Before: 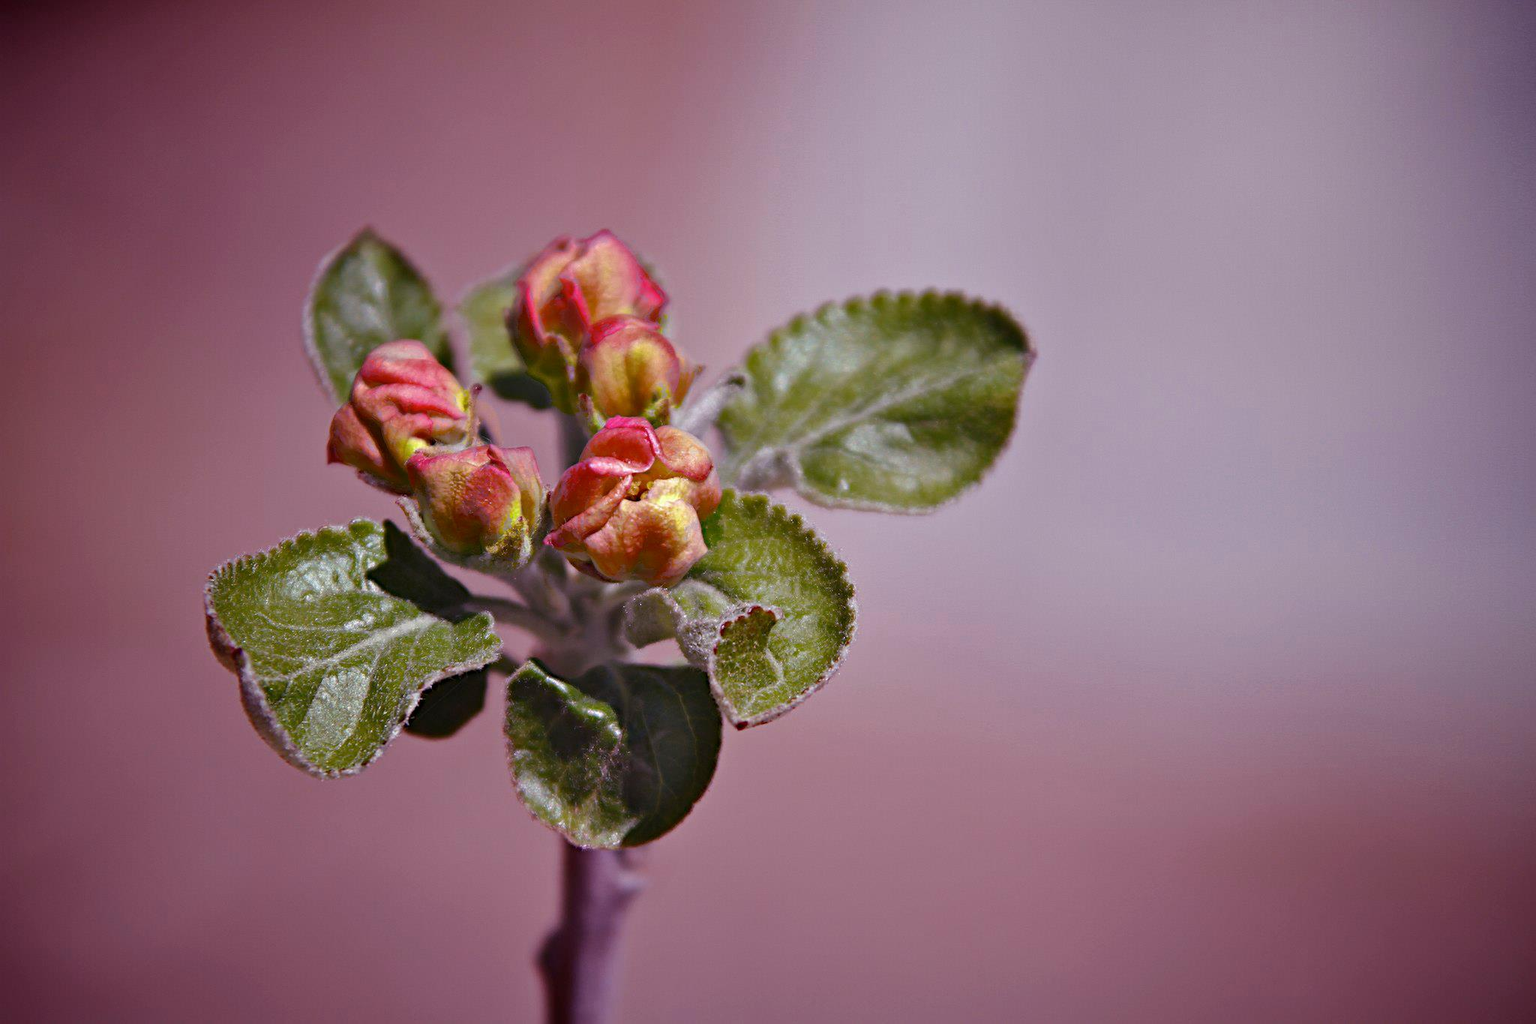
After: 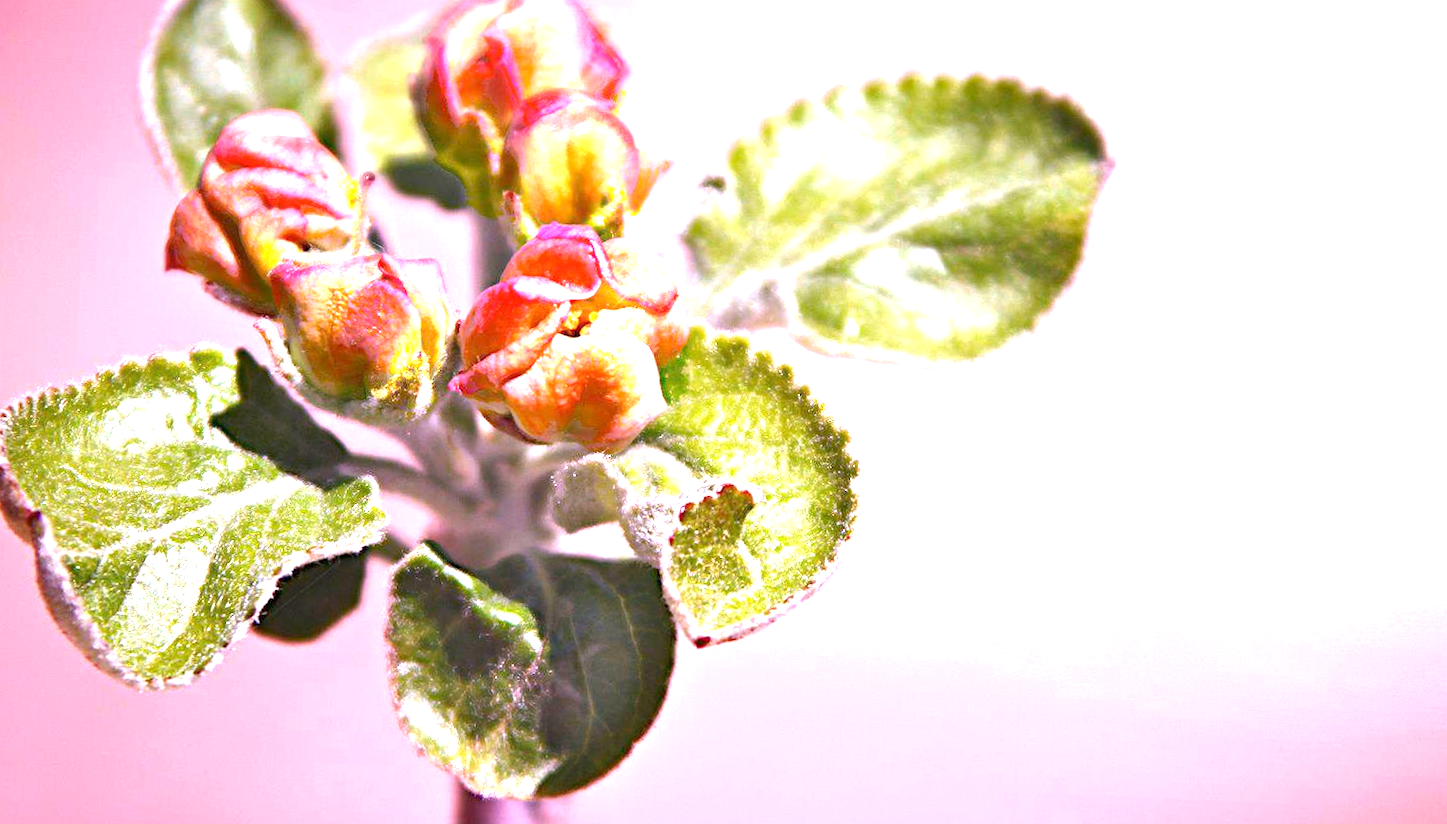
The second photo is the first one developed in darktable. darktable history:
exposure: exposure 2.207 EV, compensate highlight preservation false
crop and rotate: angle -3.37°, left 9.79%, top 20.73%, right 12.42%, bottom 11.82%
rotate and perspective: rotation -1°, crop left 0.011, crop right 0.989, crop top 0.025, crop bottom 0.975
